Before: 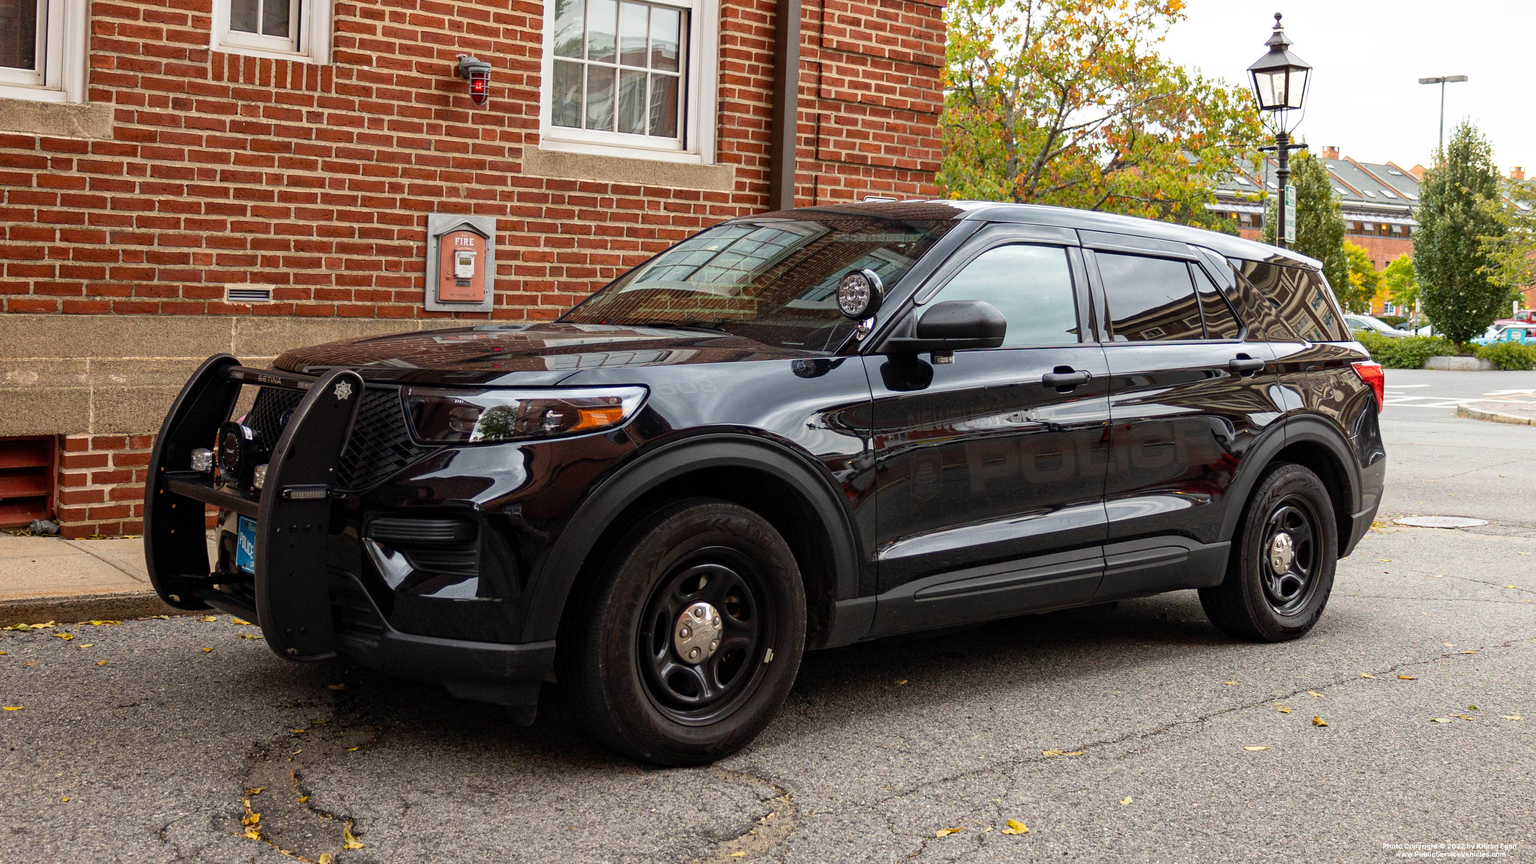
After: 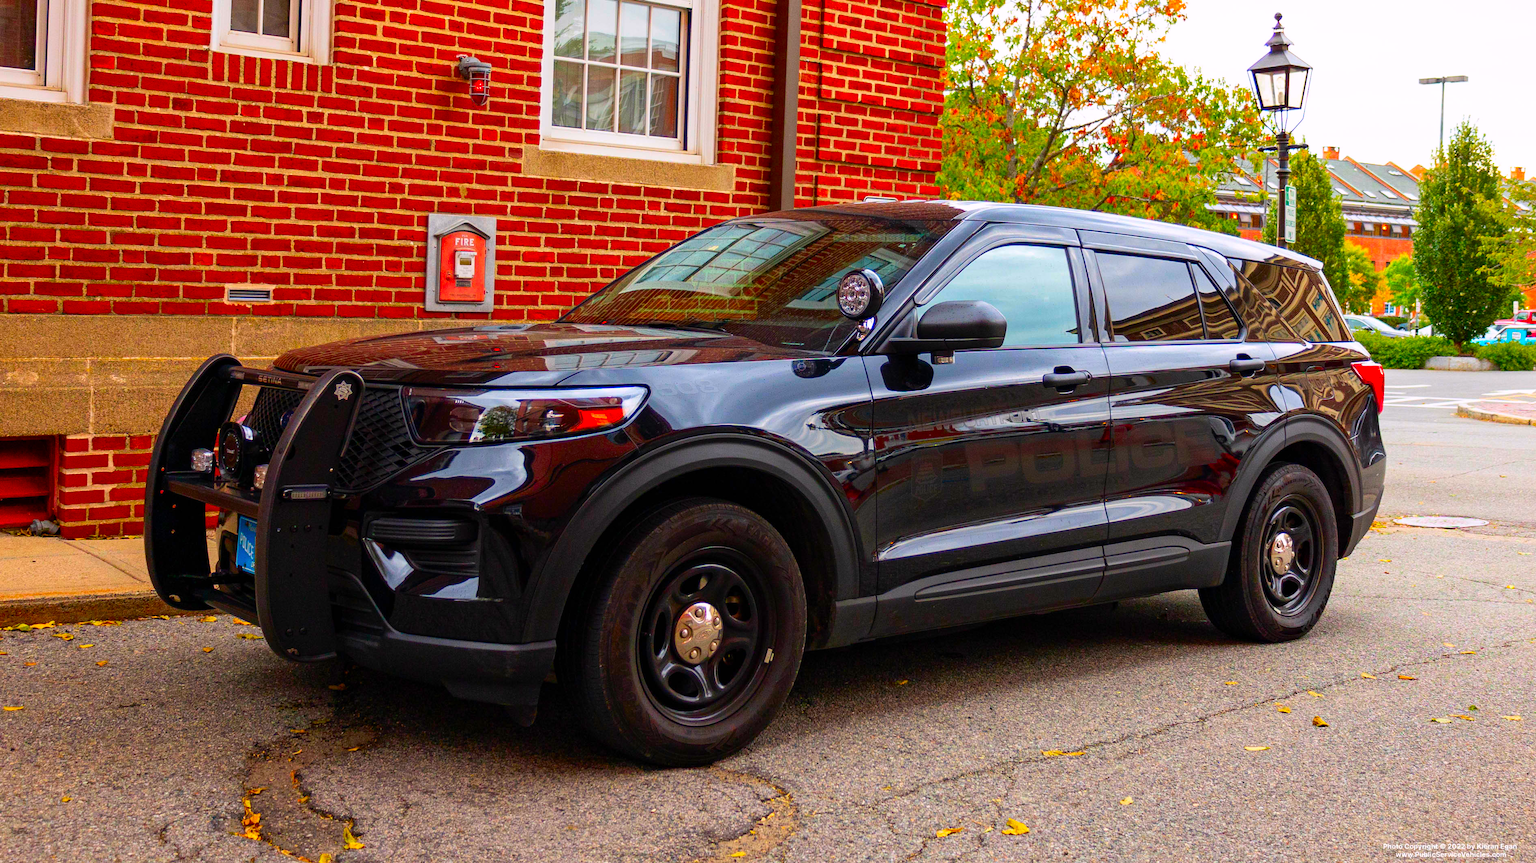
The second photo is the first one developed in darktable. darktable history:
color correction: highlights a* 1.58, highlights b* -1.9, saturation 2.42
